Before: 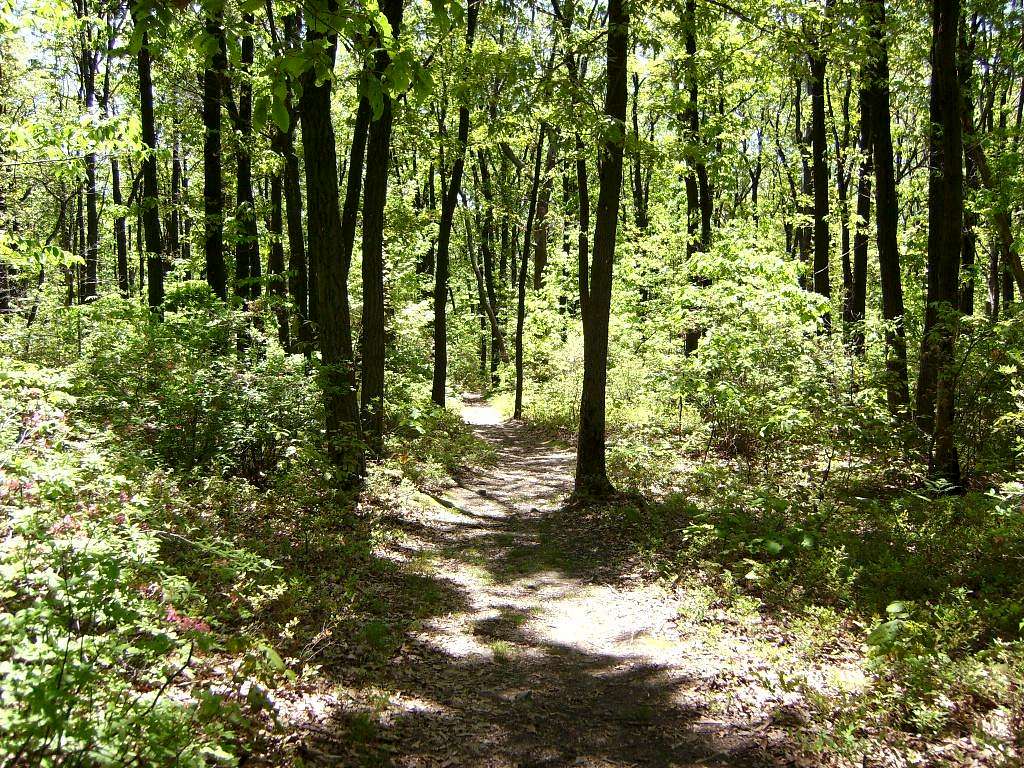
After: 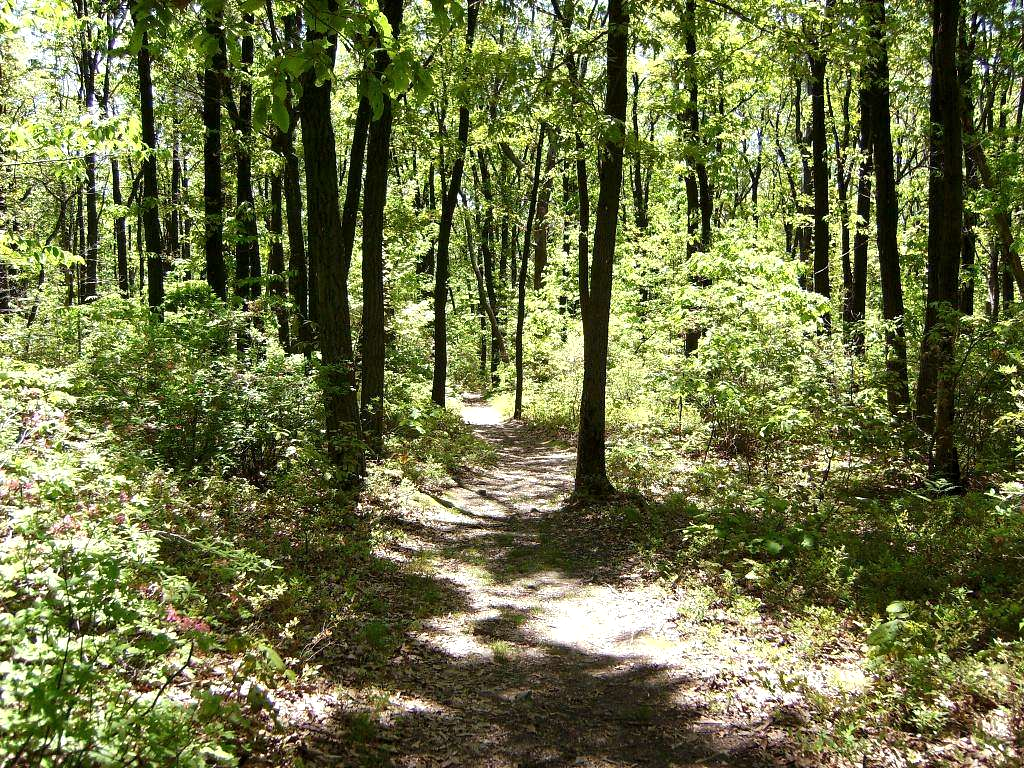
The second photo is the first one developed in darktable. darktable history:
shadows and highlights: radius 171.63, shadows 27.42, white point adjustment 3.07, highlights -68.02, soften with gaussian
